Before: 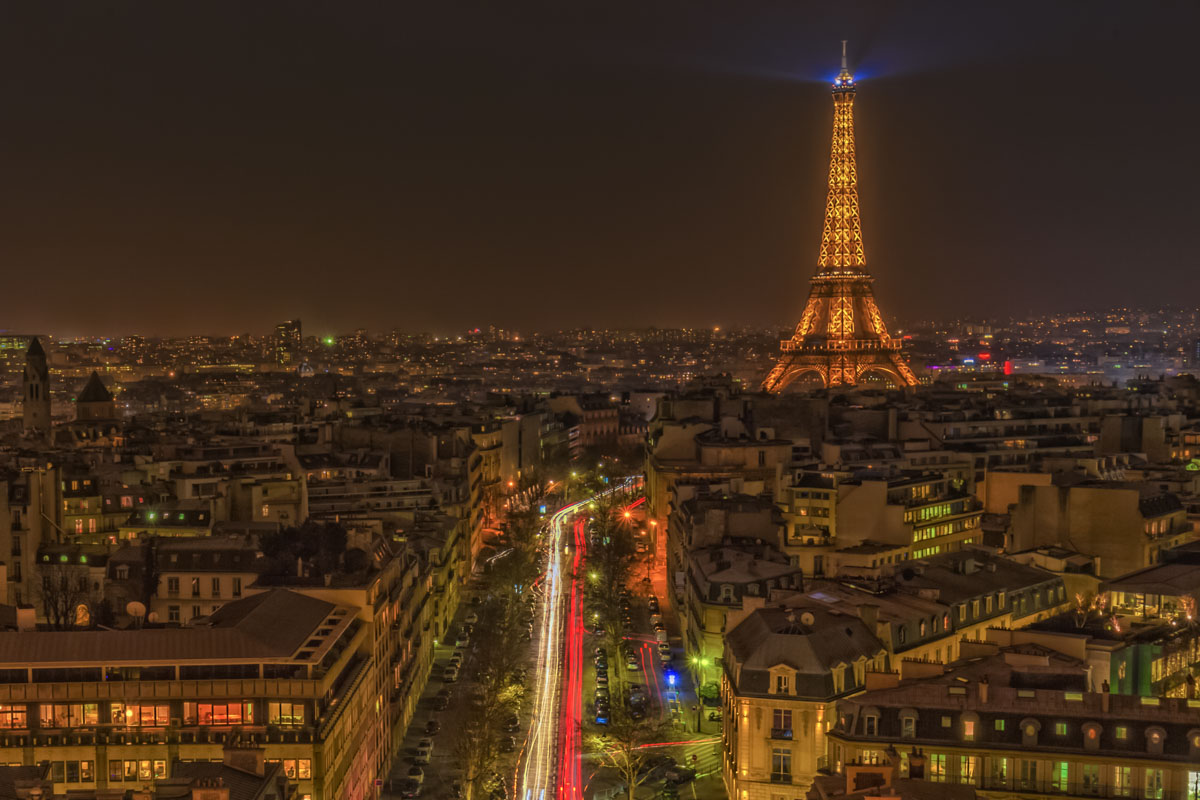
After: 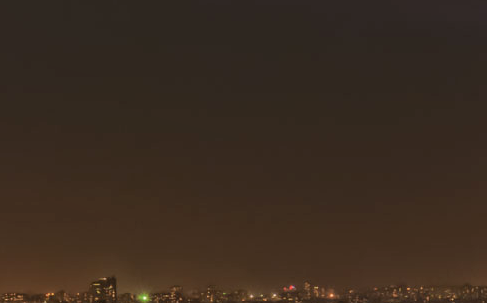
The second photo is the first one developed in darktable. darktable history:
shadows and highlights: radius 171.16, shadows 27, white point adjustment 3.13, highlights -67.95, soften with gaussian
crop: left 15.452%, top 5.459%, right 43.956%, bottom 56.62%
